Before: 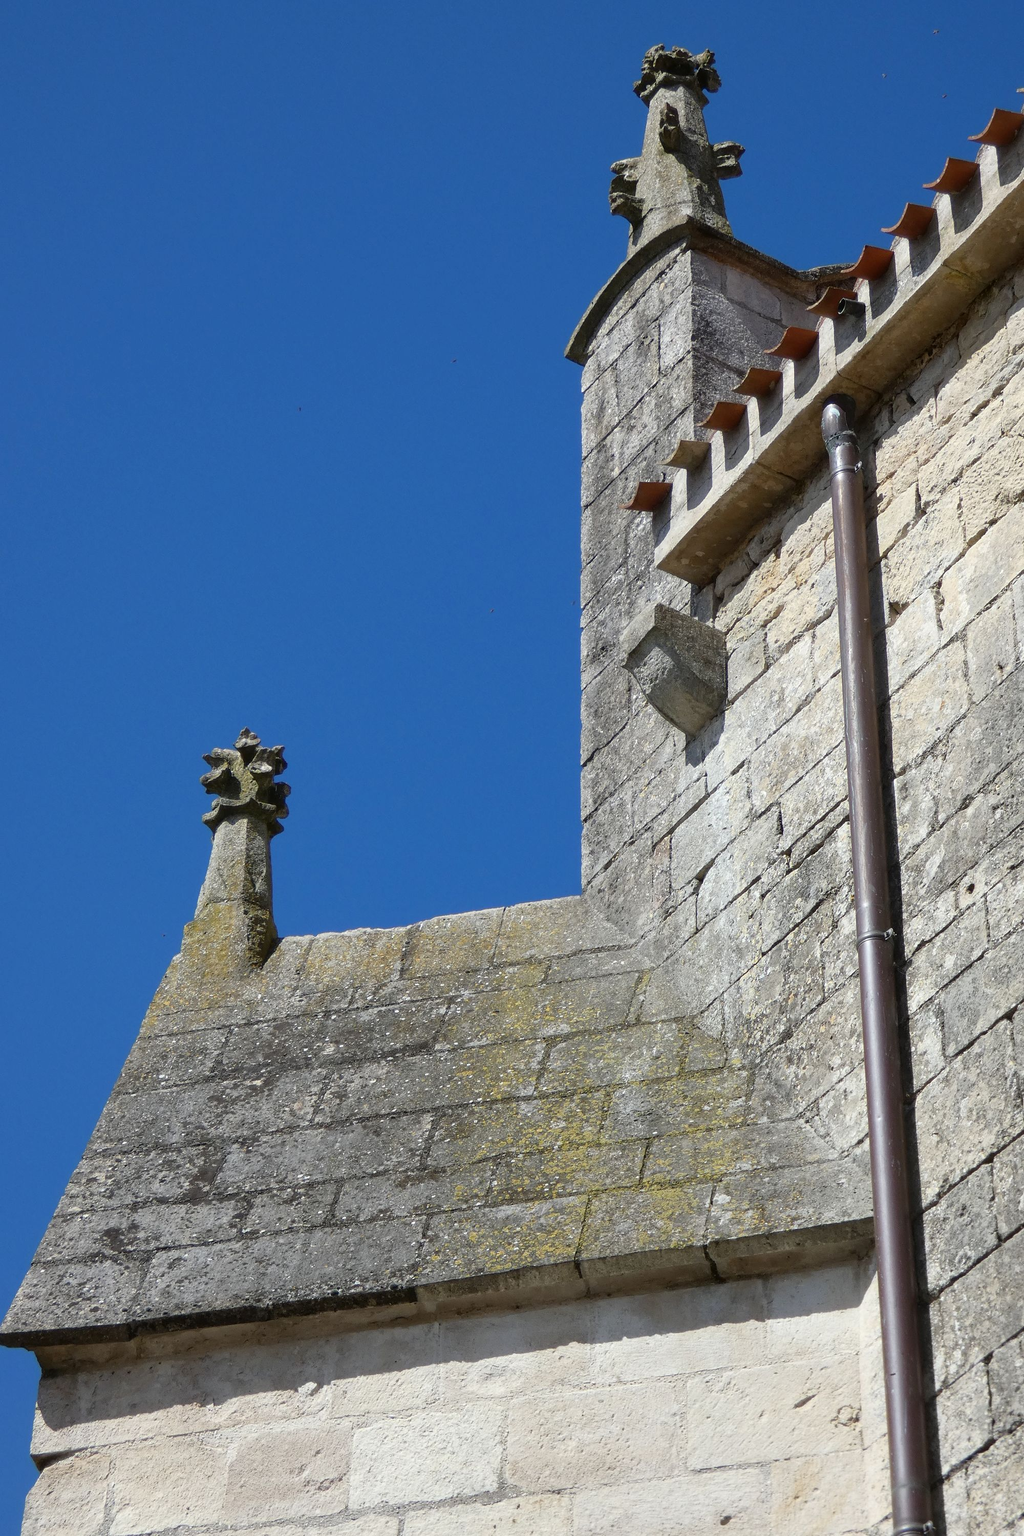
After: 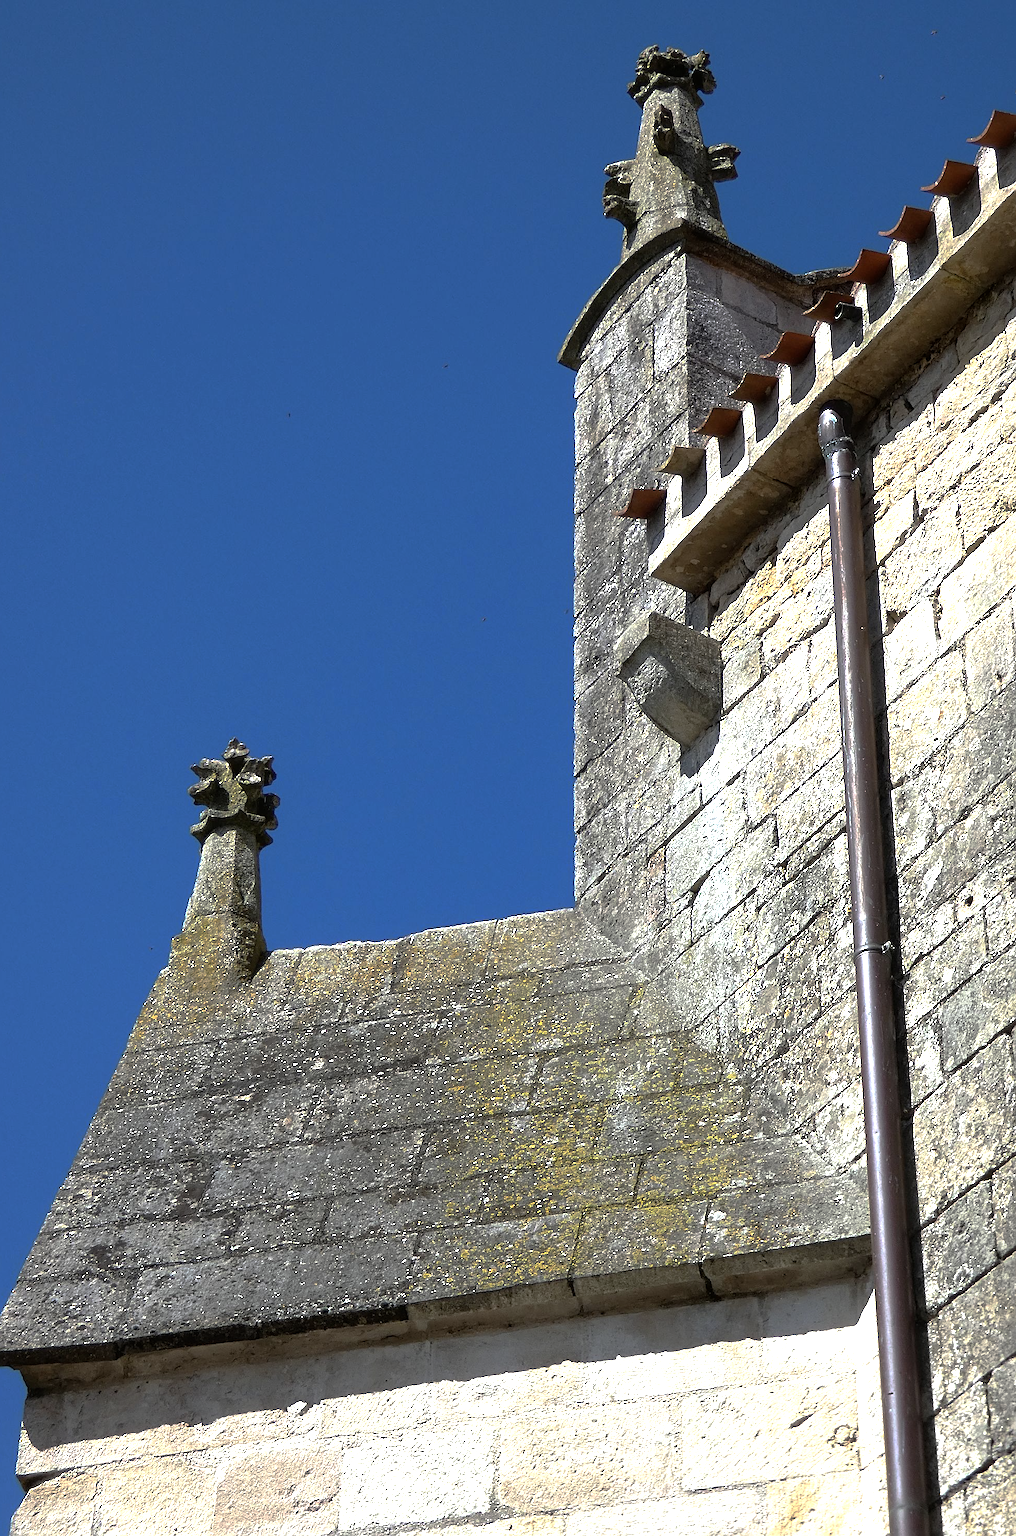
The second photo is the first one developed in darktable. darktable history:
base curve: curves: ch0 [(0, 0) (0.826, 0.587) (1, 1)], preserve colors none
crop and rotate: left 1.495%, right 0.59%, bottom 1.337%
sharpen: radius 2.172, amount 0.379, threshold 0.013
tone equalizer: -8 EV -0.786 EV, -7 EV -0.706 EV, -6 EV -0.598 EV, -5 EV -0.408 EV, -3 EV 0.398 EV, -2 EV 0.6 EV, -1 EV 0.695 EV, +0 EV 0.737 EV
